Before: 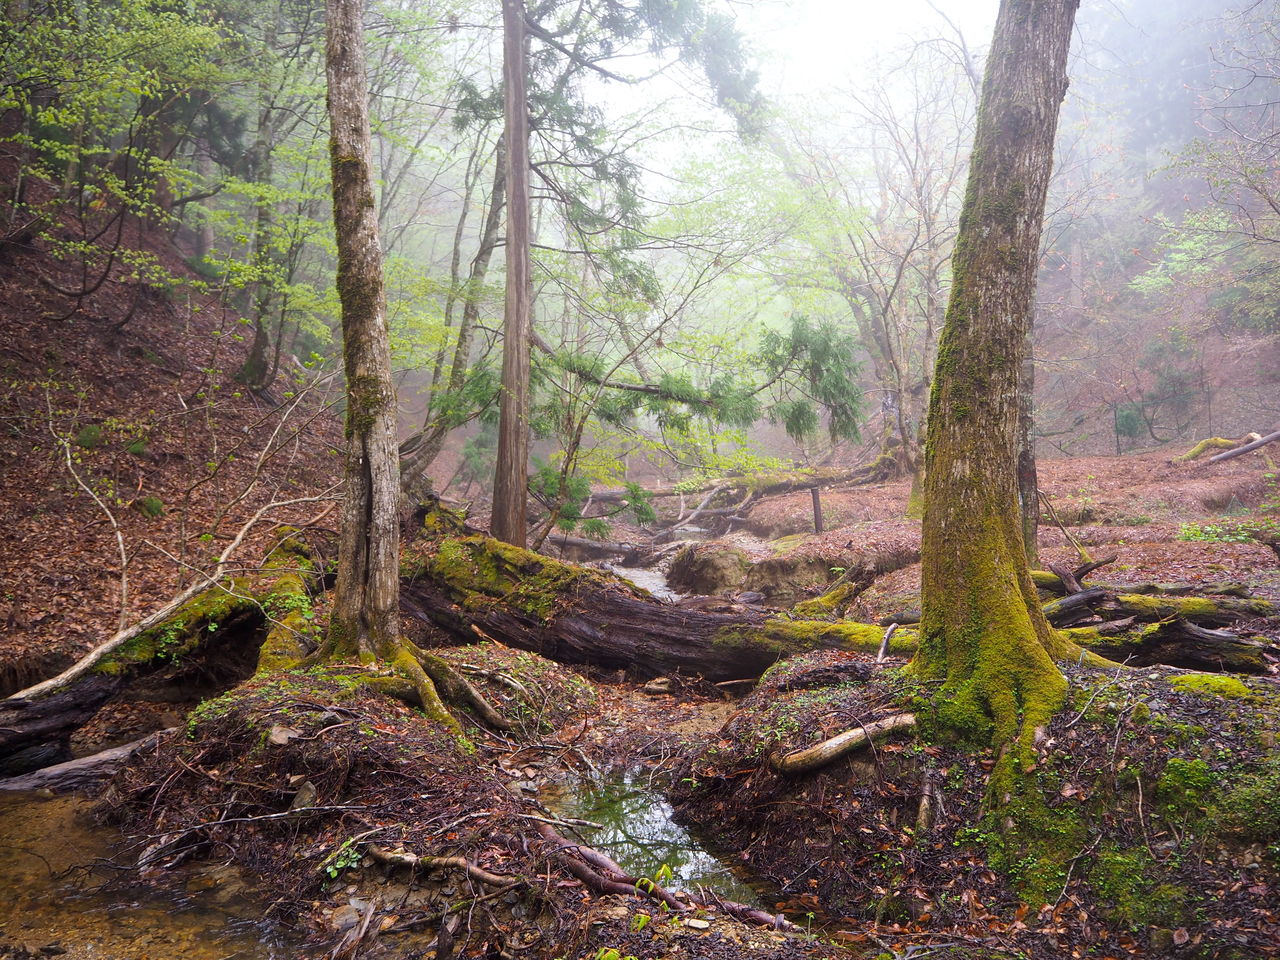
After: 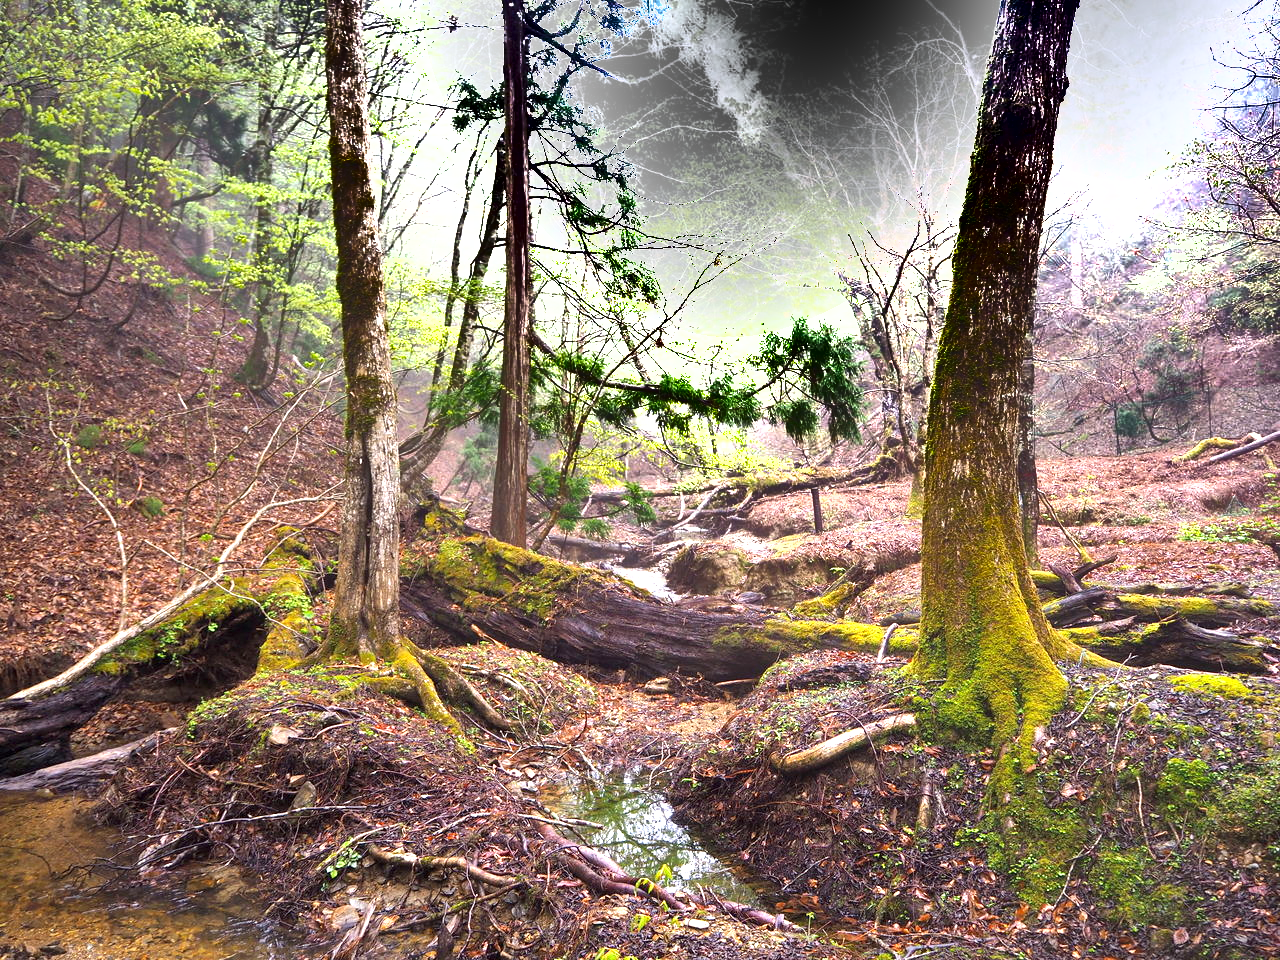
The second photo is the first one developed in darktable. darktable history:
exposure: exposure 1.15 EV, compensate highlight preservation false
shadows and highlights: shadows 20.79, highlights -81.27, soften with gaussian
